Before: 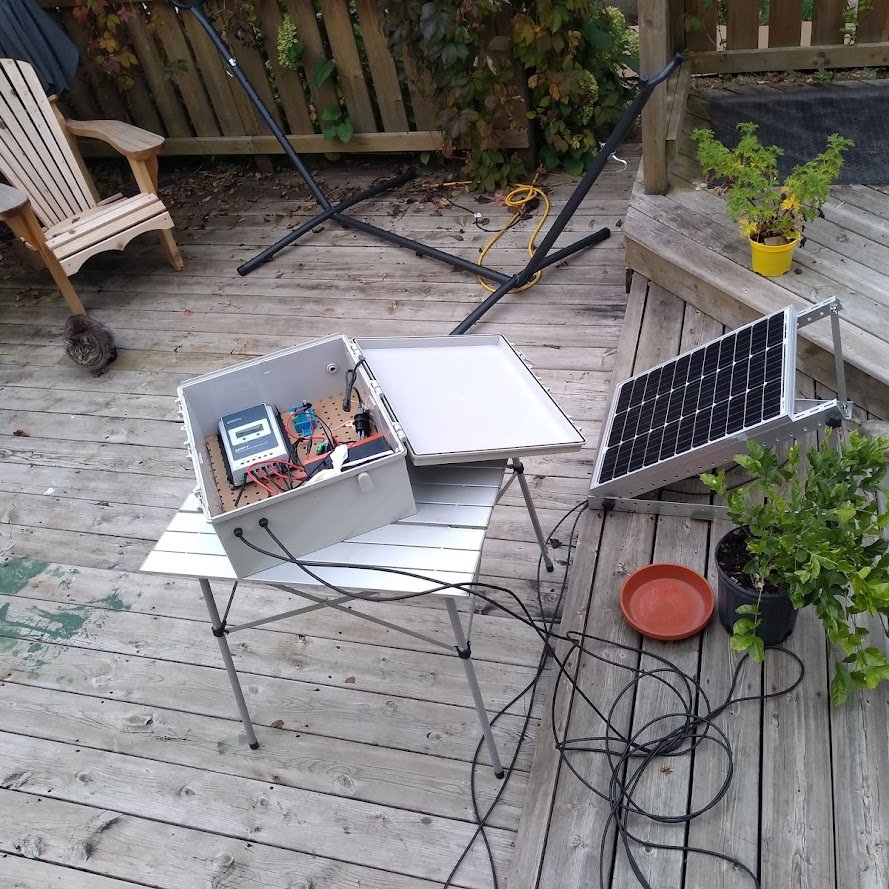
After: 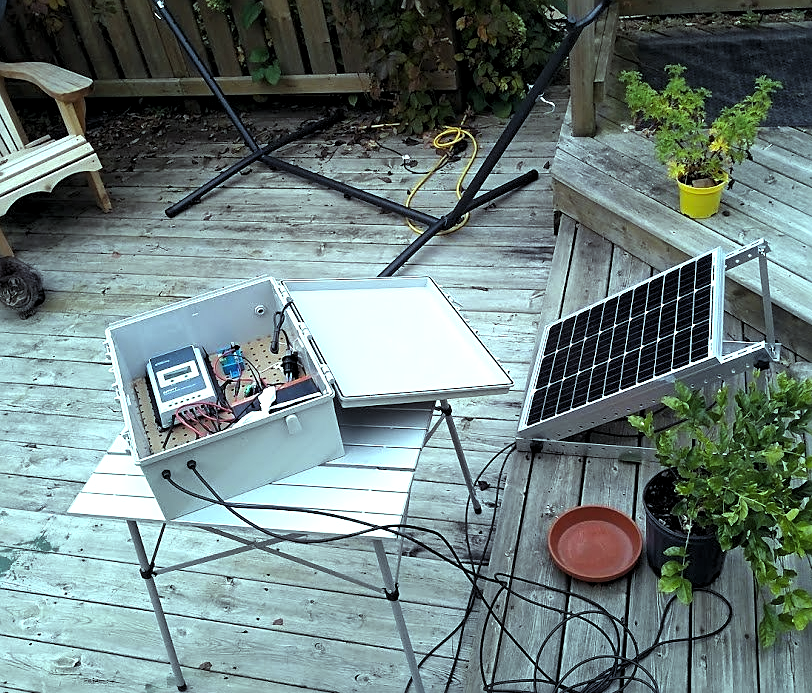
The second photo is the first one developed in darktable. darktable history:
levels: levels [0.052, 0.496, 0.908]
color balance: mode lift, gamma, gain (sRGB), lift [0.997, 0.979, 1.021, 1.011], gamma [1, 1.084, 0.916, 0.998], gain [1, 0.87, 1.13, 1.101], contrast 4.55%, contrast fulcrum 38.24%, output saturation 104.09%
crop: left 8.155%, top 6.611%, bottom 15.385%
sharpen: on, module defaults
